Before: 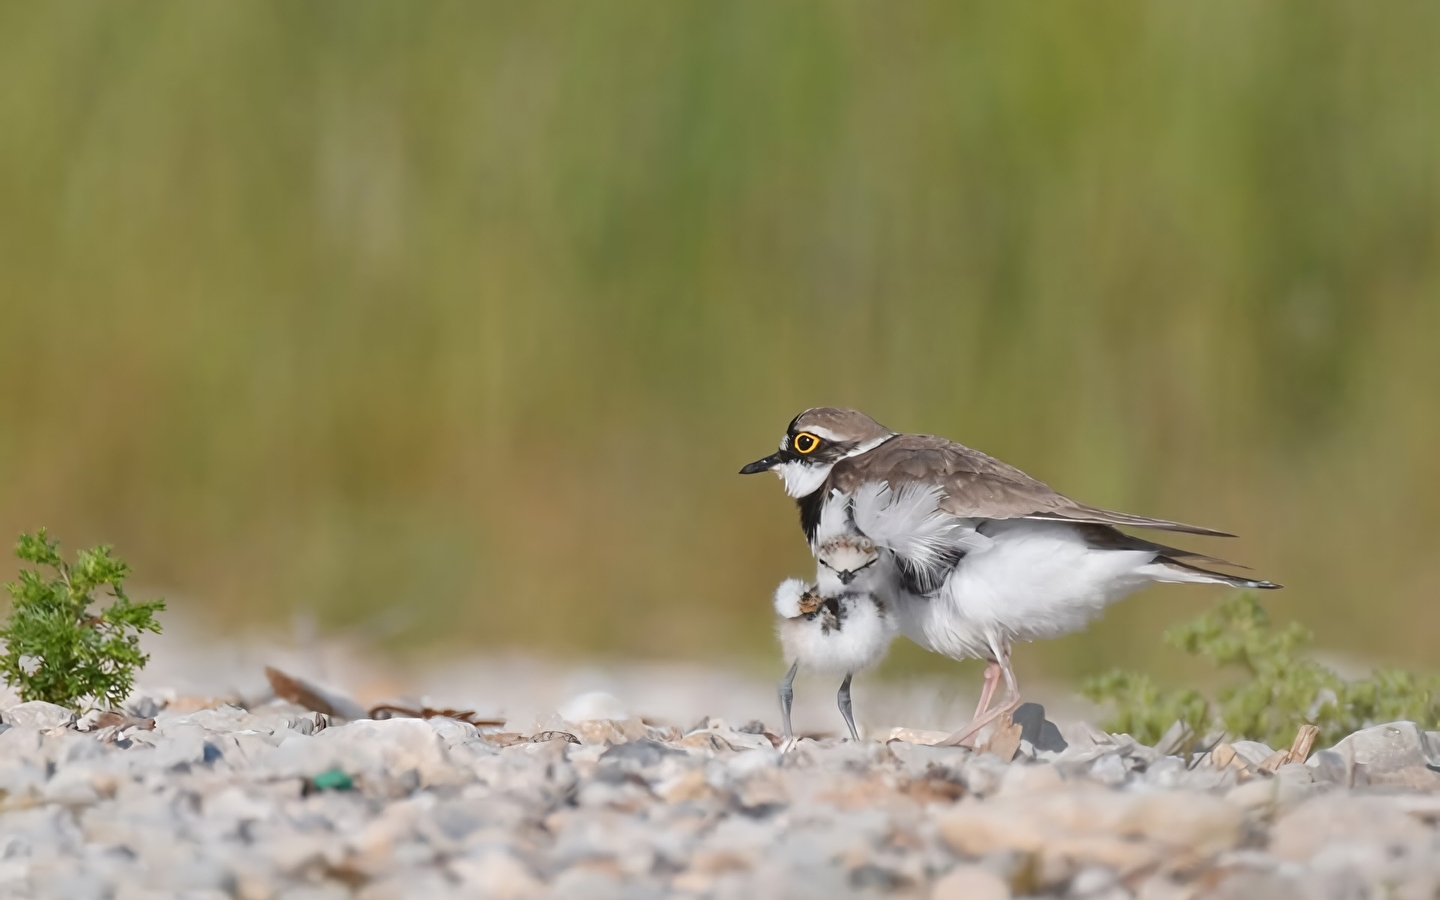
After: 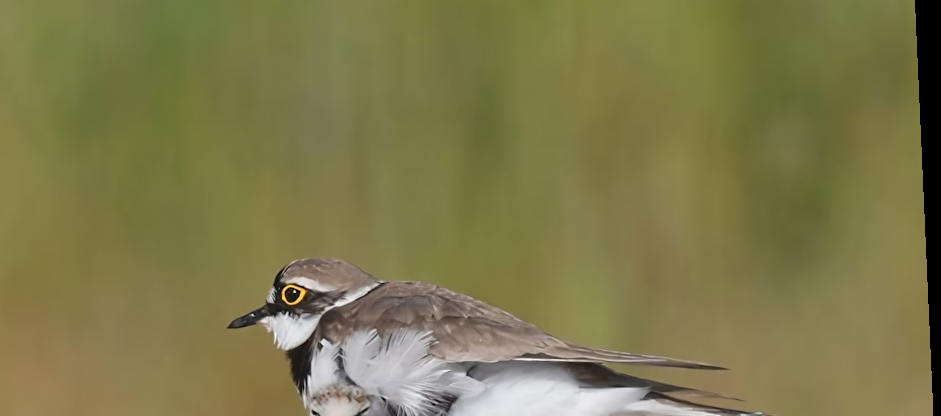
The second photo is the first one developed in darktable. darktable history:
rotate and perspective: rotation -2.56°, automatic cropping off
crop: left 36.005%, top 18.293%, right 0.31%, bottom 38.444%
